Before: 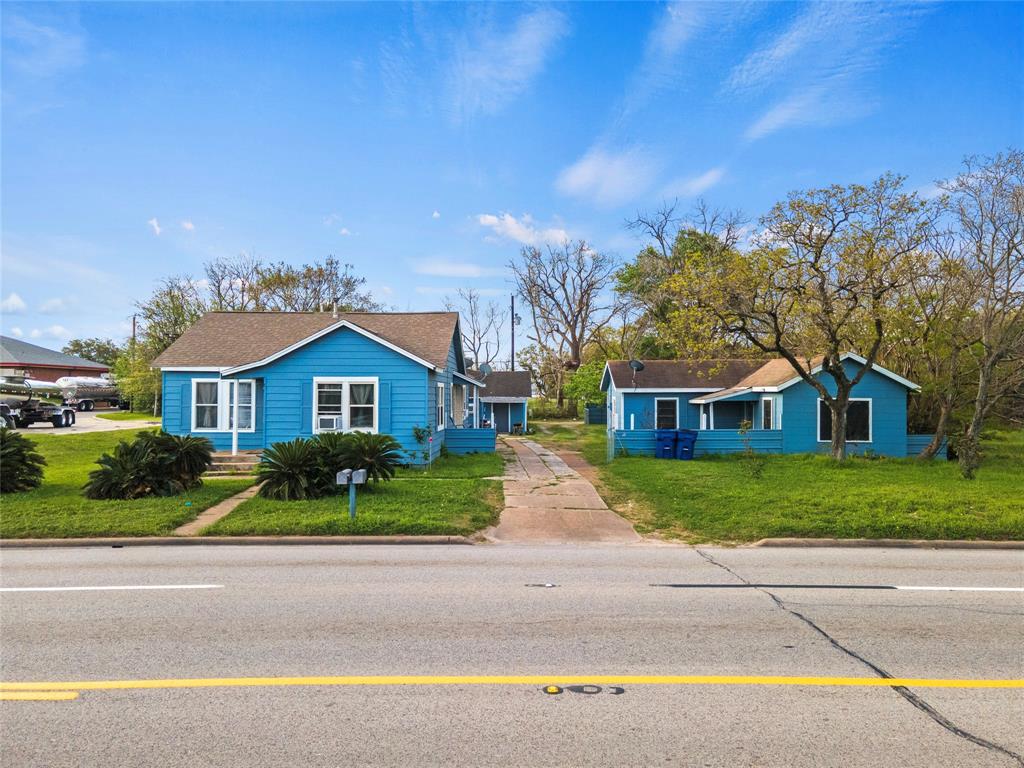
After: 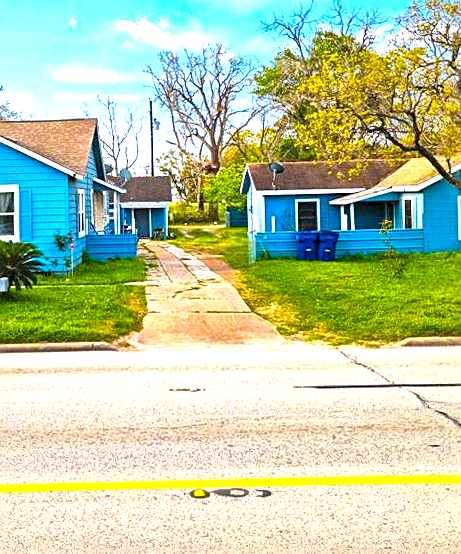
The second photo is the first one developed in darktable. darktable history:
crop: left 35.432%, top 26.233%, right 20.145%, bottom 3.432%
exposure: black level correction 0, exposure 1.1 EV, compensate exposure bias true, compensate highlight preservation false
sharpen: radius 2.167, amount 0.381, threshold 0
haze removal: compatibility mode true, adaptive false
local contrast: mode bilateral grid, contrast 20, coarseness 50, detail 171%, midtone range 0.2
color balance rgb: linear chroma grading › global chroma 15%, perceptual saturation grading › global saturation 30%
rotate and perspective: rotation -1.24°, automatic cropping off
